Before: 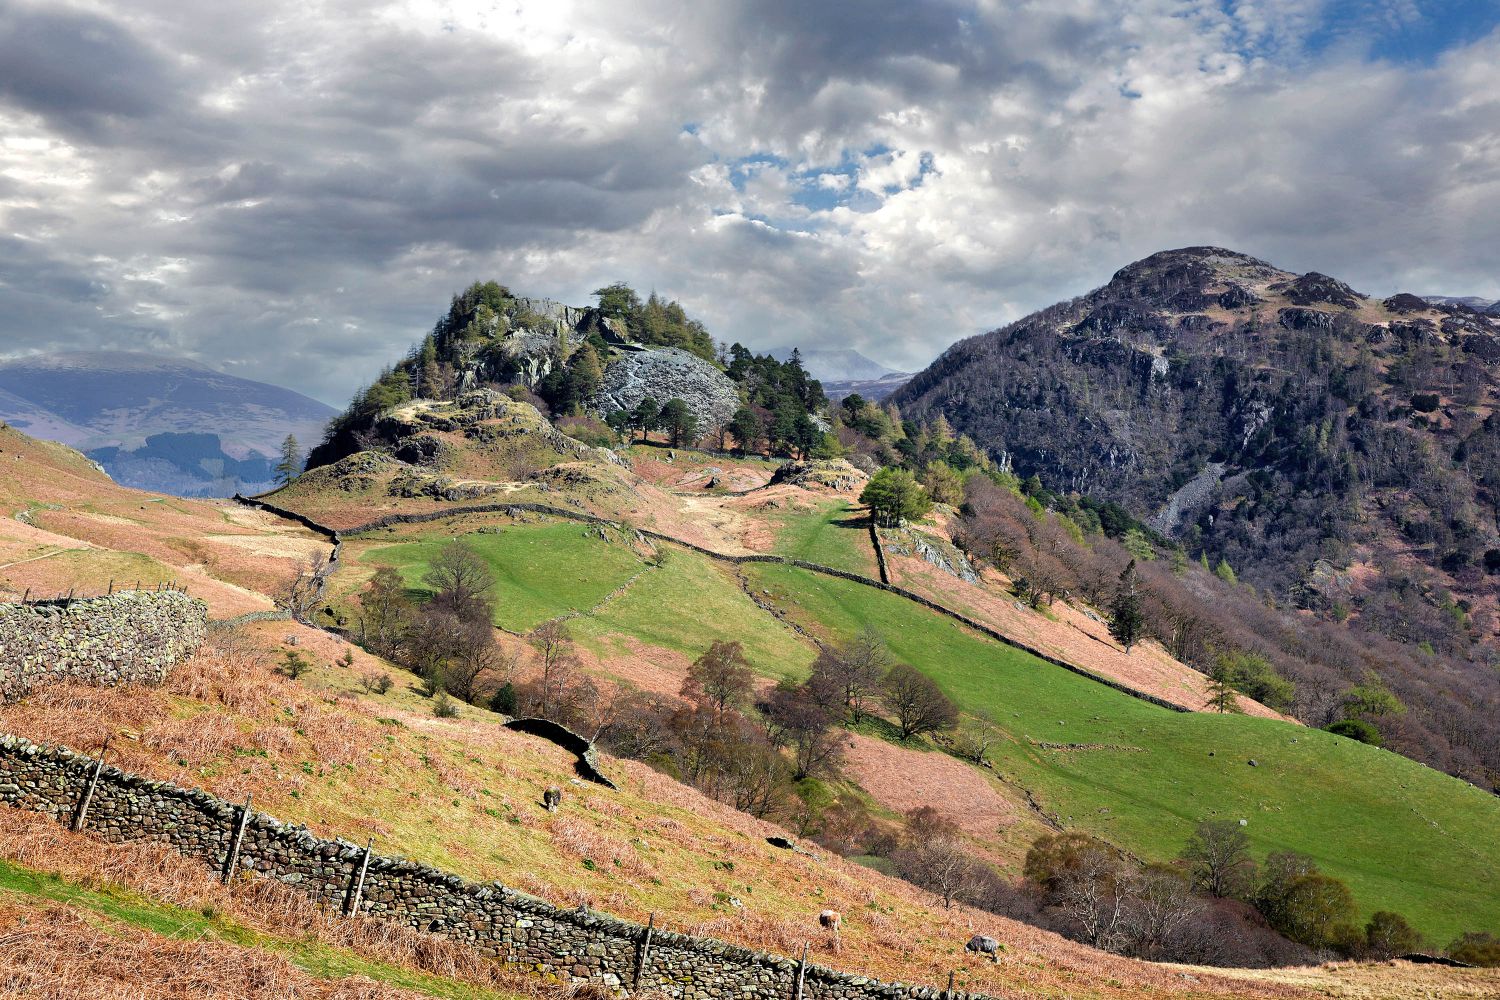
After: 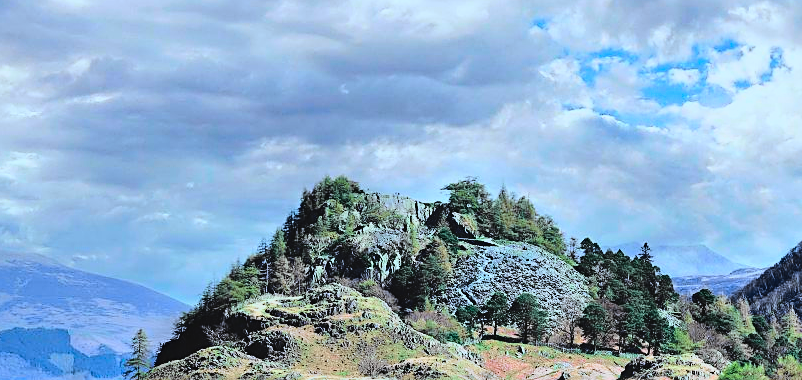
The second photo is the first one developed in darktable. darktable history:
haze removal: adaptive false
crop: left 10.062%, top 10.565%, right 36.469%, bottom 51.361%
sharpen: on, module defaults
color calibration: illuminant as shot in camera, x 0.384, y 0.38, temperature 3936.17 K, saturation algorithm version 1 (2020)
base curve: curves: ch0 [(0, 0) (0.028, 0.03) (0.121, 0.232) (0.46, 0.748) (0.859, 0.968) (1, 1)]
tone curve: curves: ch0 [(0, 0.019) (0.066, 0.043) (0.189, 0.182) (0.368, 0.407) (0.501, 0.564) (0.677, 0.729) (0.851, 0.861) (0.997, 0.959)]; ch1 [(0, 0) (0.187, 0.121) (0.388, 0.346) (0.437, 0.409) (0.474, 0.472) (0.499, 0.501) (0.514, 0.507) (0.548, 0.557) (0.653, 0.663) (0.812, 0.856) (1, 1)]; ch2 [(0, 0) (0.246, 0.214) (0.421, 0.427) (0.459, 0.484) (0.5, 0.504) (0.518, 0.516) (0.529, 0.548) (0.56, 0.576) (0.607, 0.63) (0.744, 0.734) (0.867, 0.821) (0.993, 0.889)], color space Lab, independent channels, preserve colors none
exposure: black level correction -0.015, exposure -0.513 EV, compensate exposure bias true, compensate highlight preservation false
